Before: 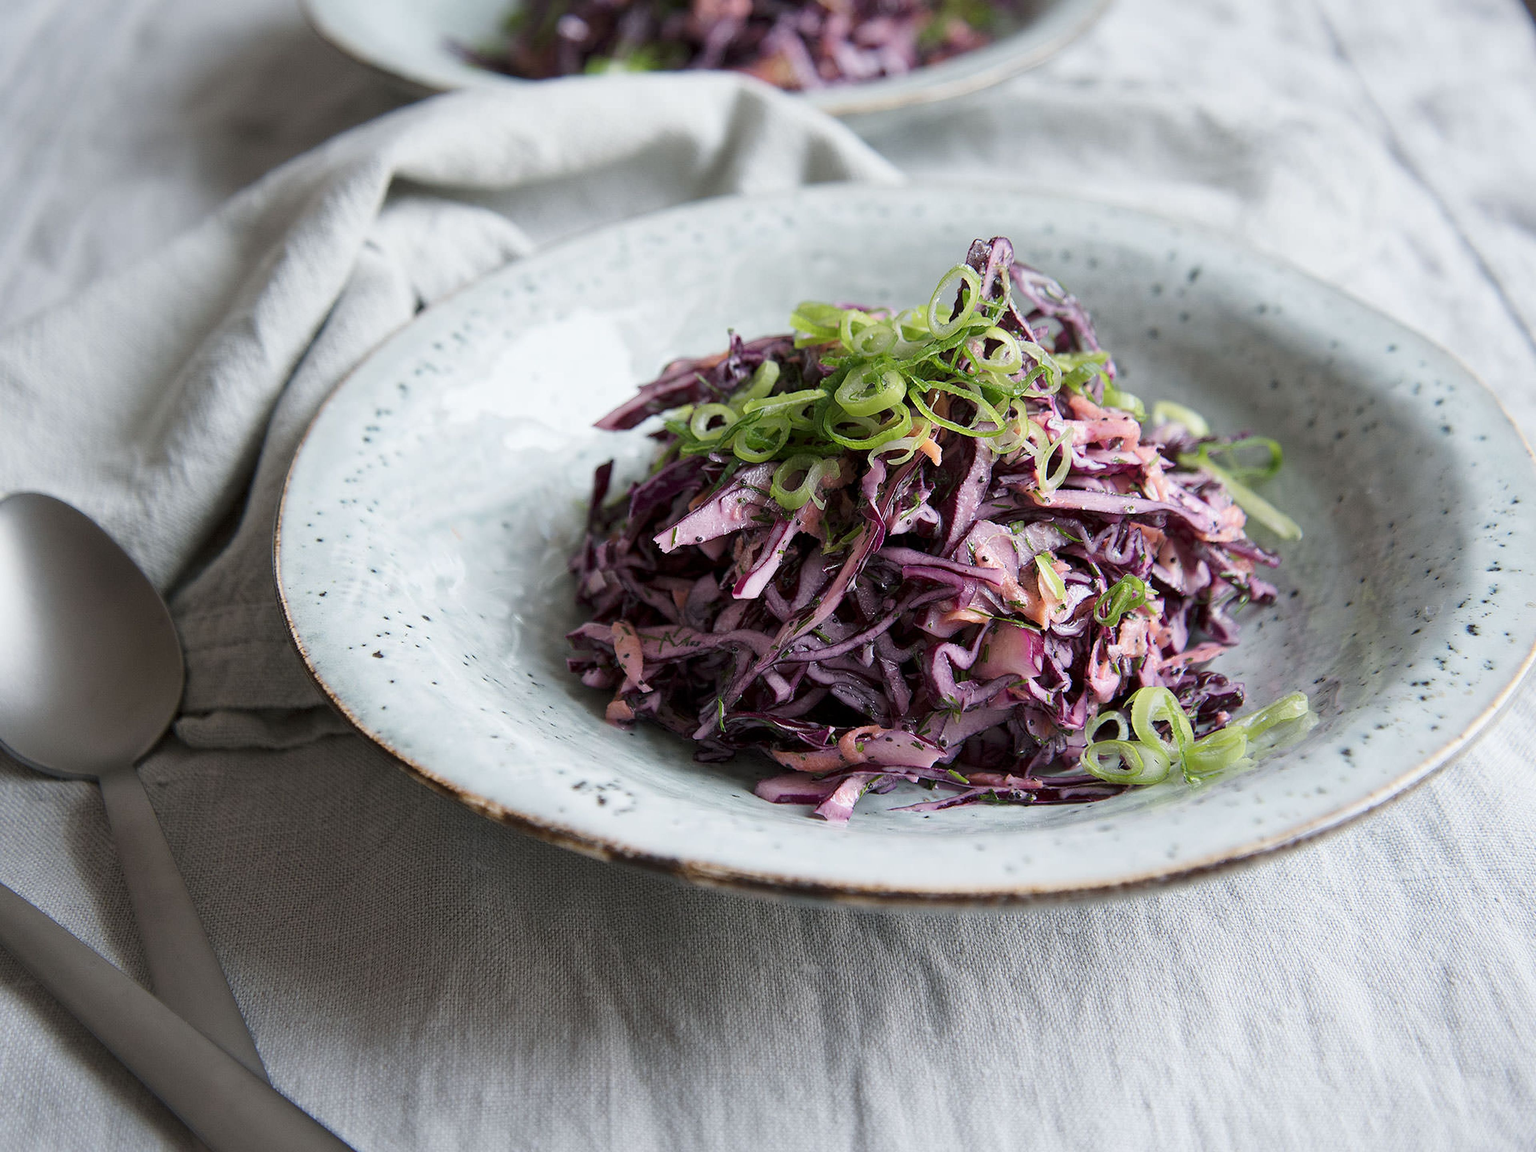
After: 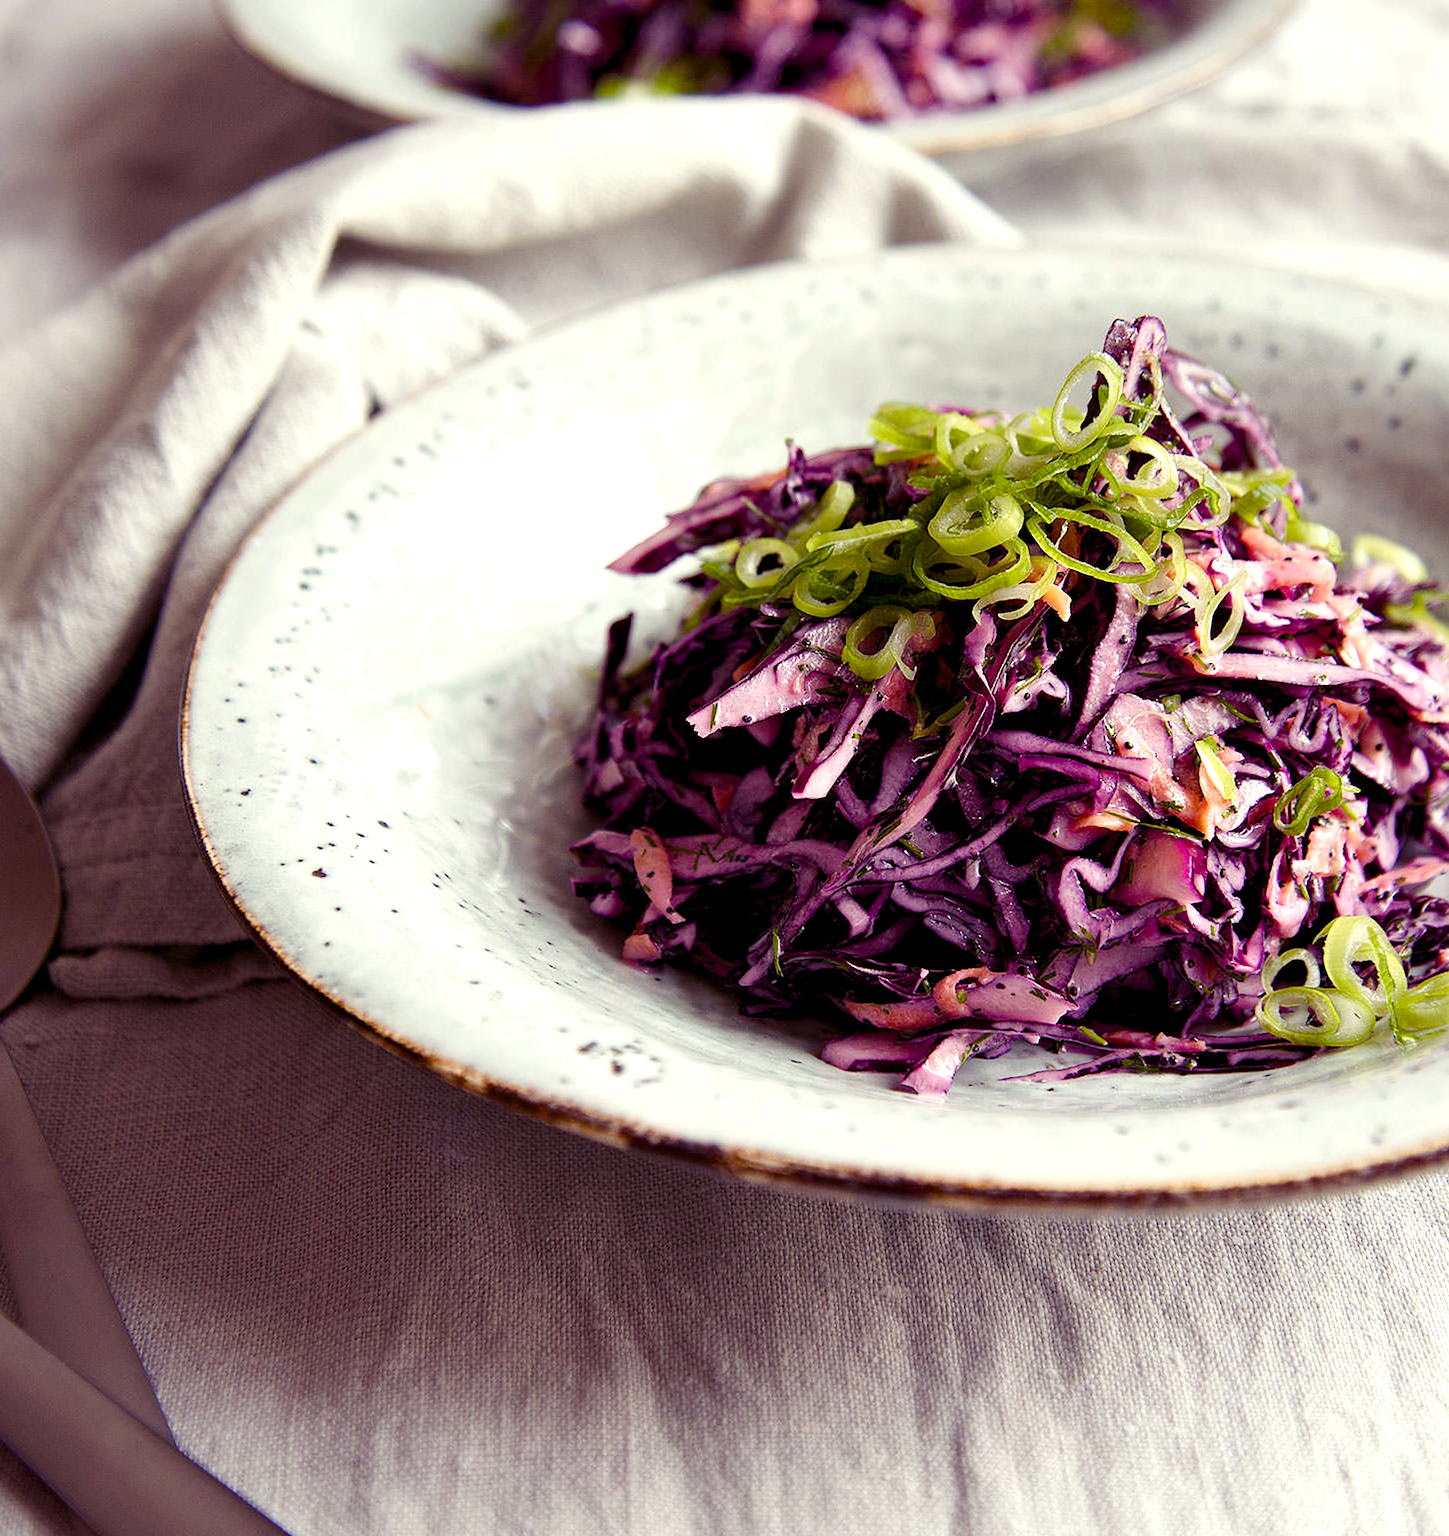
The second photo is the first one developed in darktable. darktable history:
color balance rgb: shadows lift › luminance -21.66%, shadows lift › chroma 8.98%, shadows lift › hue 283.37°, power › chroma 1.55%, power › hue 25.59°, highlights gain › luminance 6.08%, highlights gain › chroma 2.55%, highlights gain › hue 90°, global offset › luminance -0.87%, perceptual saturation grading › global saturation 27.49%, perceptual saturation grading › highlights -28.39%, perceptual saturation grading › mid-tones 15.22%, perceptual saturation grading › shadows 33.98%, perceptual brilliance grading › highlights 10%, perceptual brilliance grading › mid-tones 5%
crop and rotate: left 9.061%, right 20.142%
white balance: red 1, blue 1
